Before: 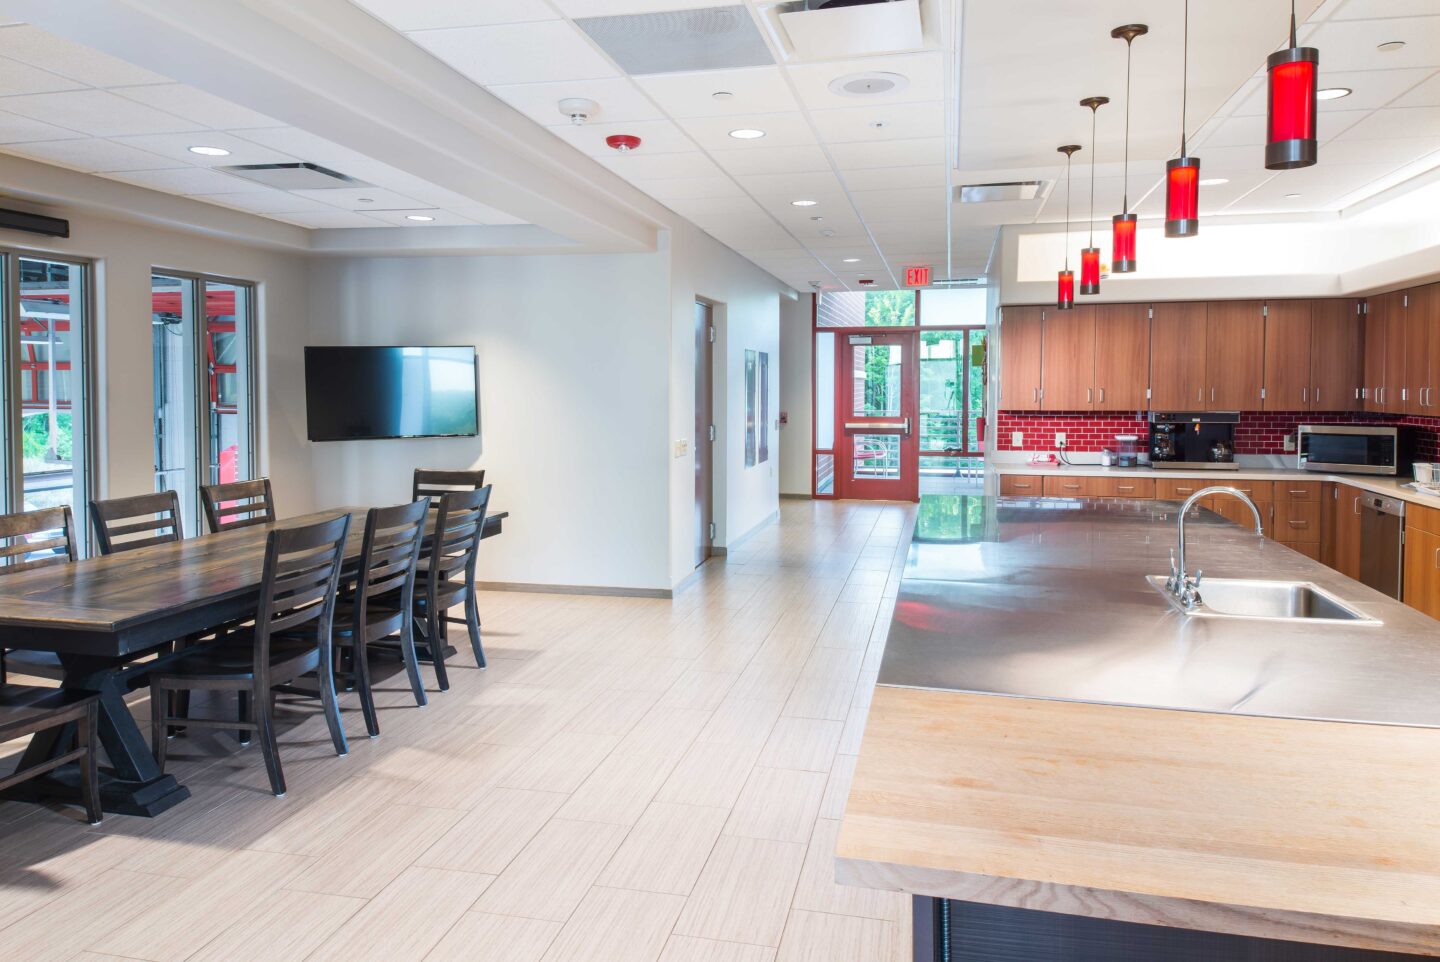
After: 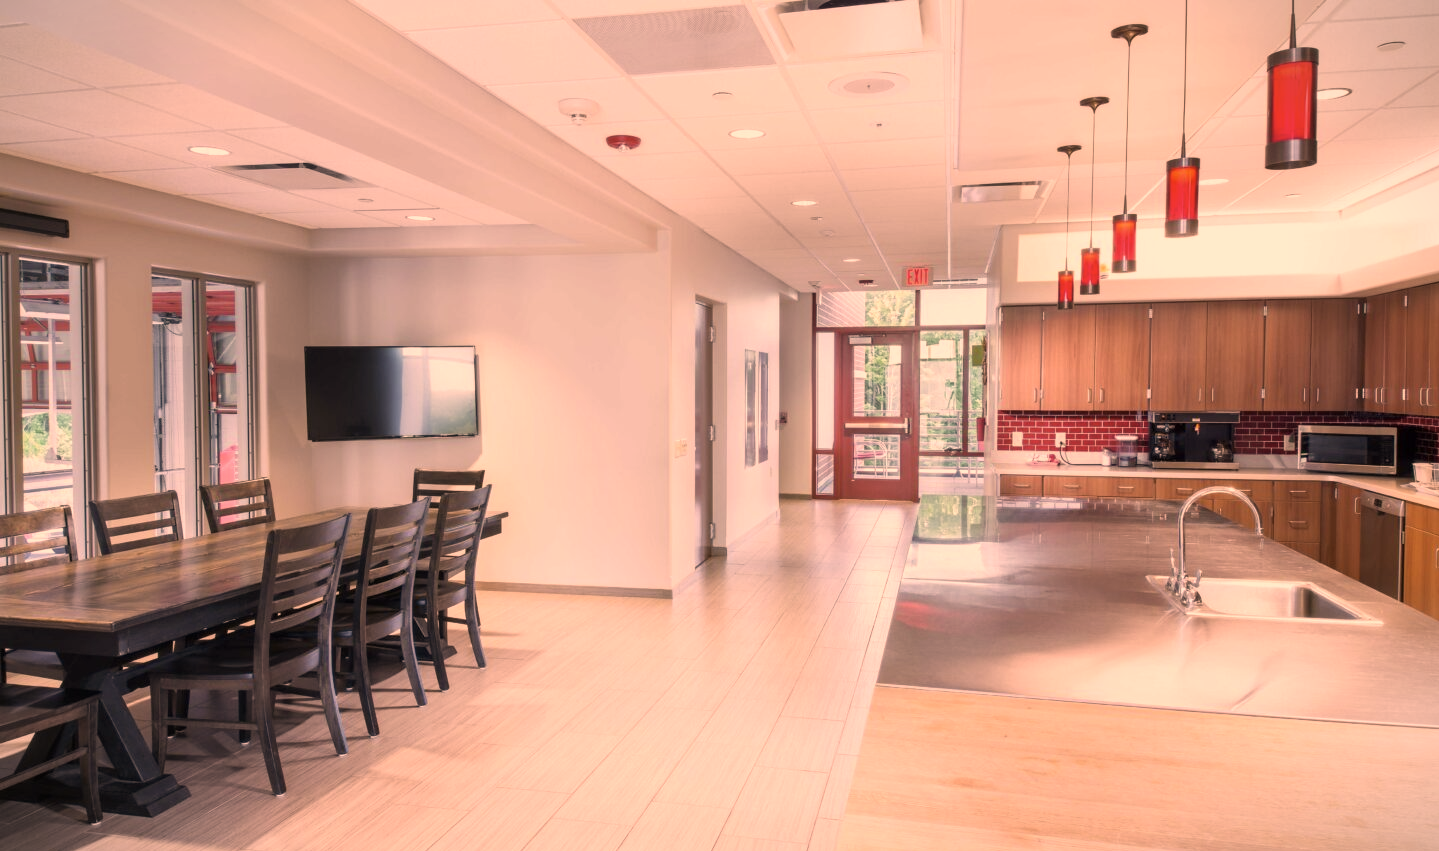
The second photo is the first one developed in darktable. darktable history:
color correction: highlights a* 39.59, highlights b* 39.62, saturation 0.688
vignetting: fall-off start 99.16%, width/height ratio 1.308
exposure: black level correction 0.001, compensate highlight preservation false
crop and rotate: top 0%, bottom 11.471%
